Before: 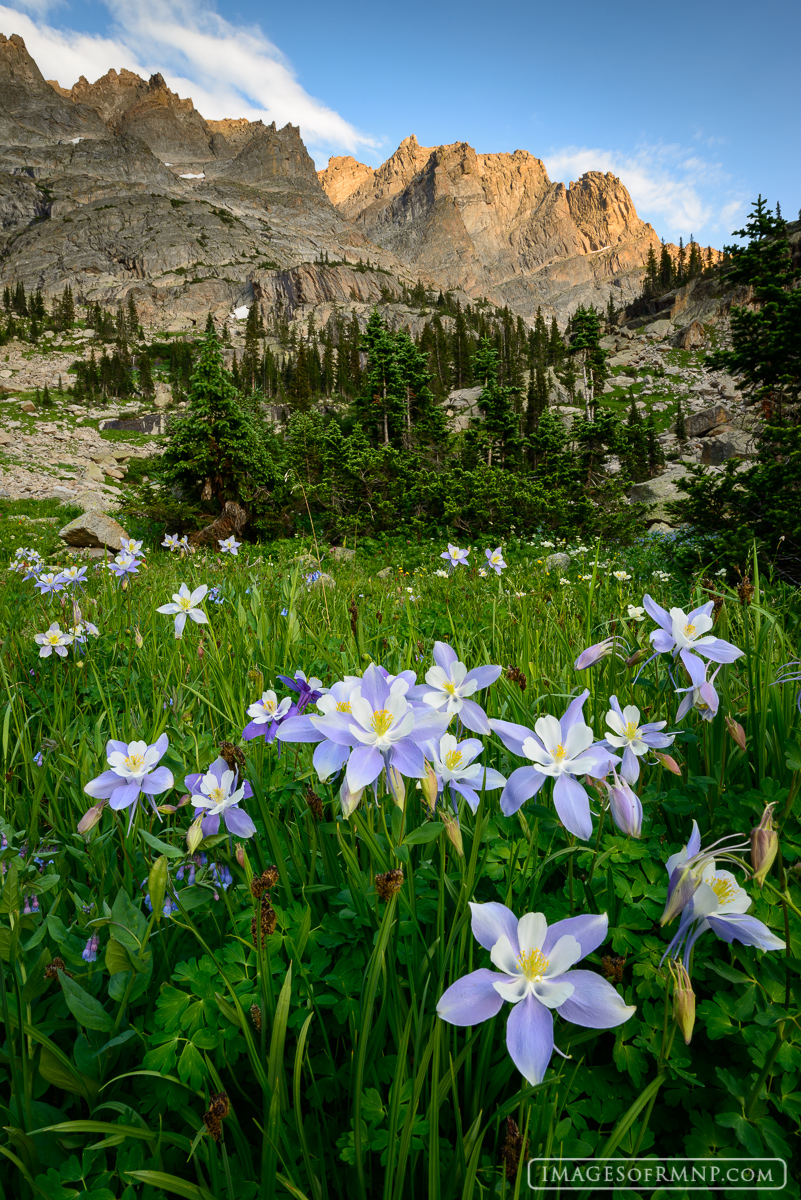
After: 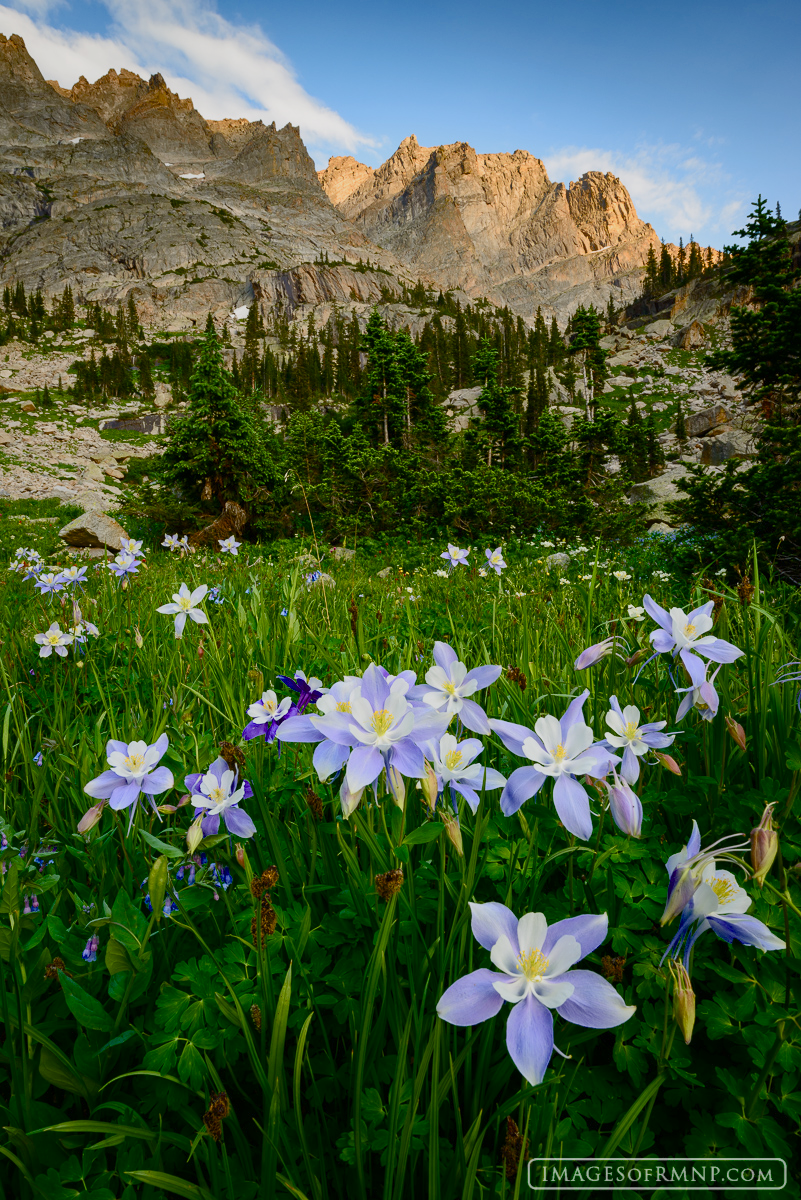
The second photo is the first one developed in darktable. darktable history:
color balance rgb: perceptual saturation grading › global saturation 14.215%, perceptual saturation grading › highlights -25.138%, perceptual saturation grading › shadows 29.59%, global vibrance -8.014%, contrast -12.858%, saturation formula JzAzBz (2021)
